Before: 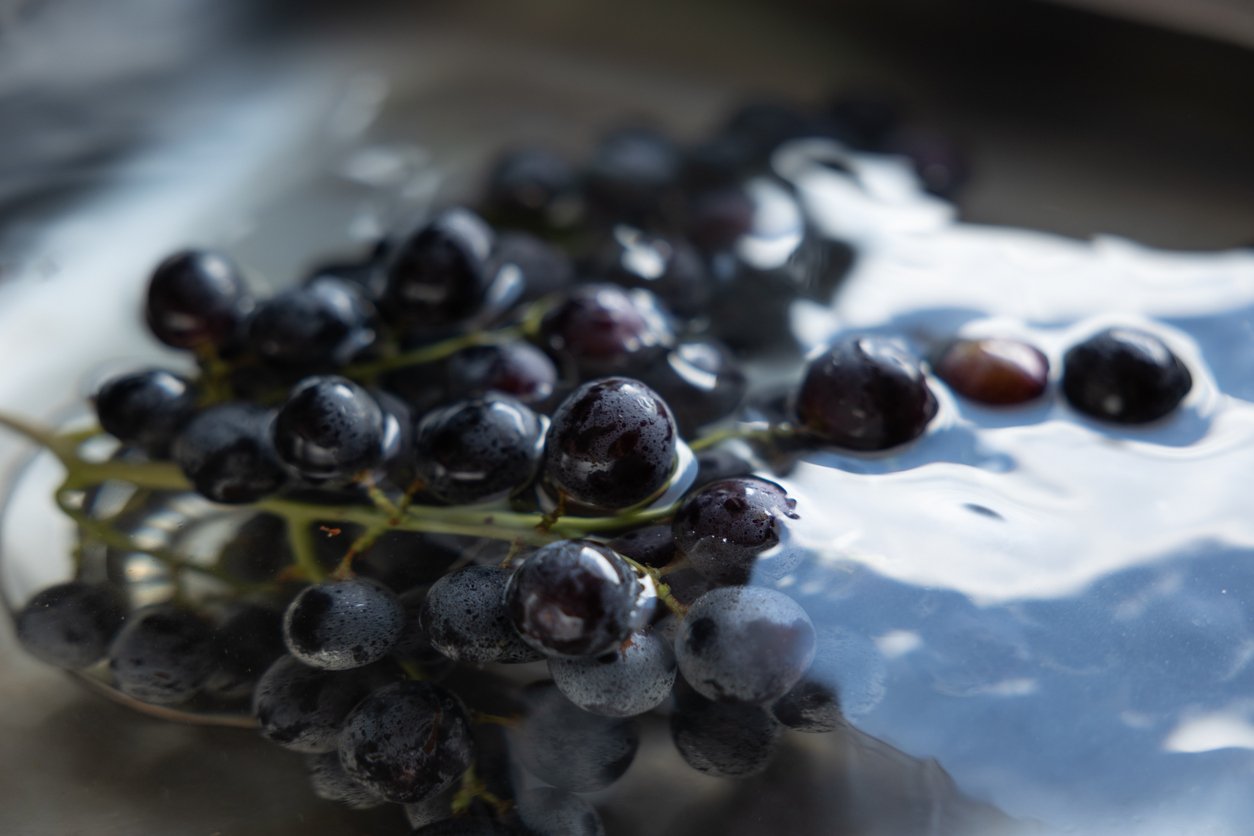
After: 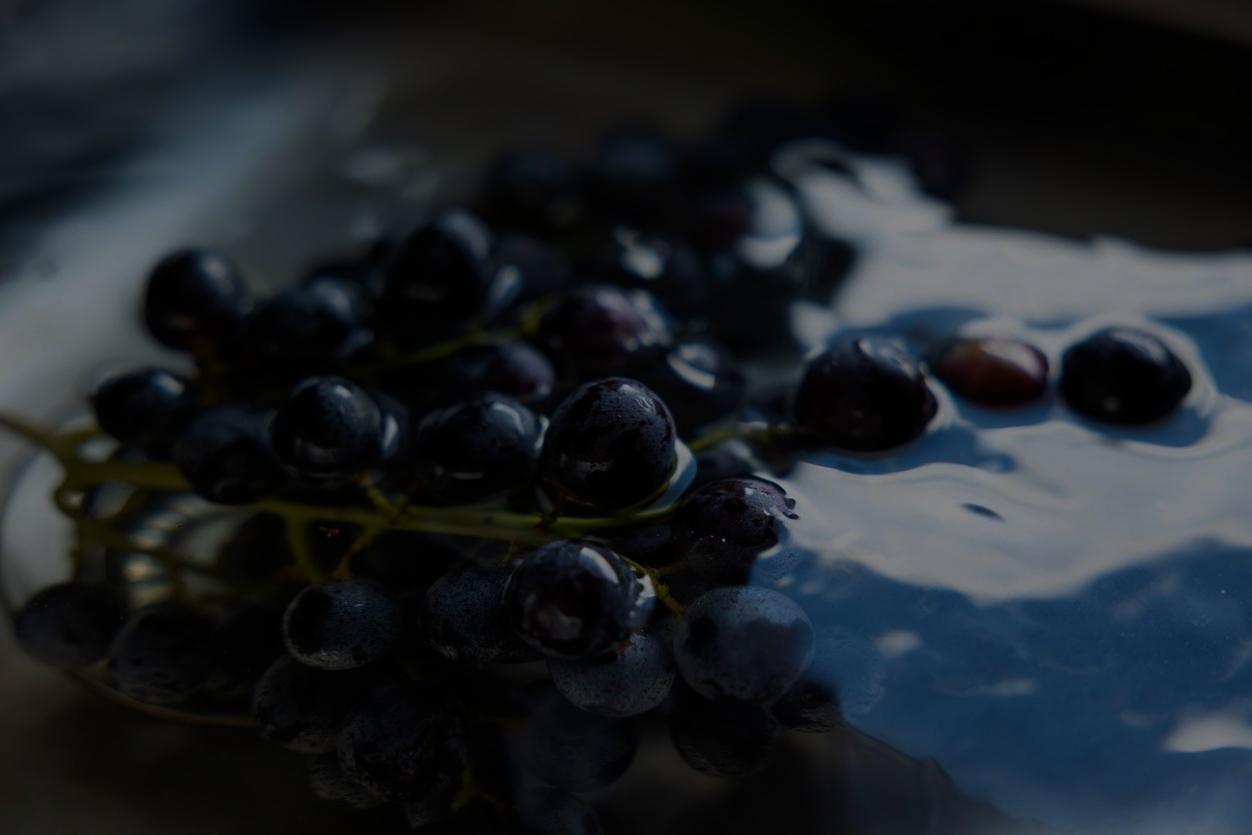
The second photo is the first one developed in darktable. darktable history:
velvia: on, module defaults
crop and rotate: left 0.113%, bottom 0.003%
tone equalizer: -8 EV -0.72 EV, -7 EV -0.69 EV, -6 EV -0.602 EV, -5 EV -0.421 EV, -3 EV 0.405 EV, -2 EV 0.6 EV, -1 EV 0.677 EV, +0 EV 0.771 EV, edges refinement/feathering 500, mask exposure compensation -1.57 EV, preserve details no
exposure: exposure -2.38 EV, compensate exposure bias true, compensate highlight preservation false
color zones: curves: ch0 [(0.099, 0.624) (0.257, 0.596) (0.384, 0.376) (0.529, 0.492) (0.697, 0.564) (0.768, 0.532) (0.908, 0.644)]; ch1 [(0.112, 0.564) (0.254, 0.612) (0.432, 0.676) (0.592, 0.456) (0.743, 0.684) (0.888, 0.536)]; ch2 [(0.25, 0.5) (0.469, 0.36) (0.75, 0.5)]
